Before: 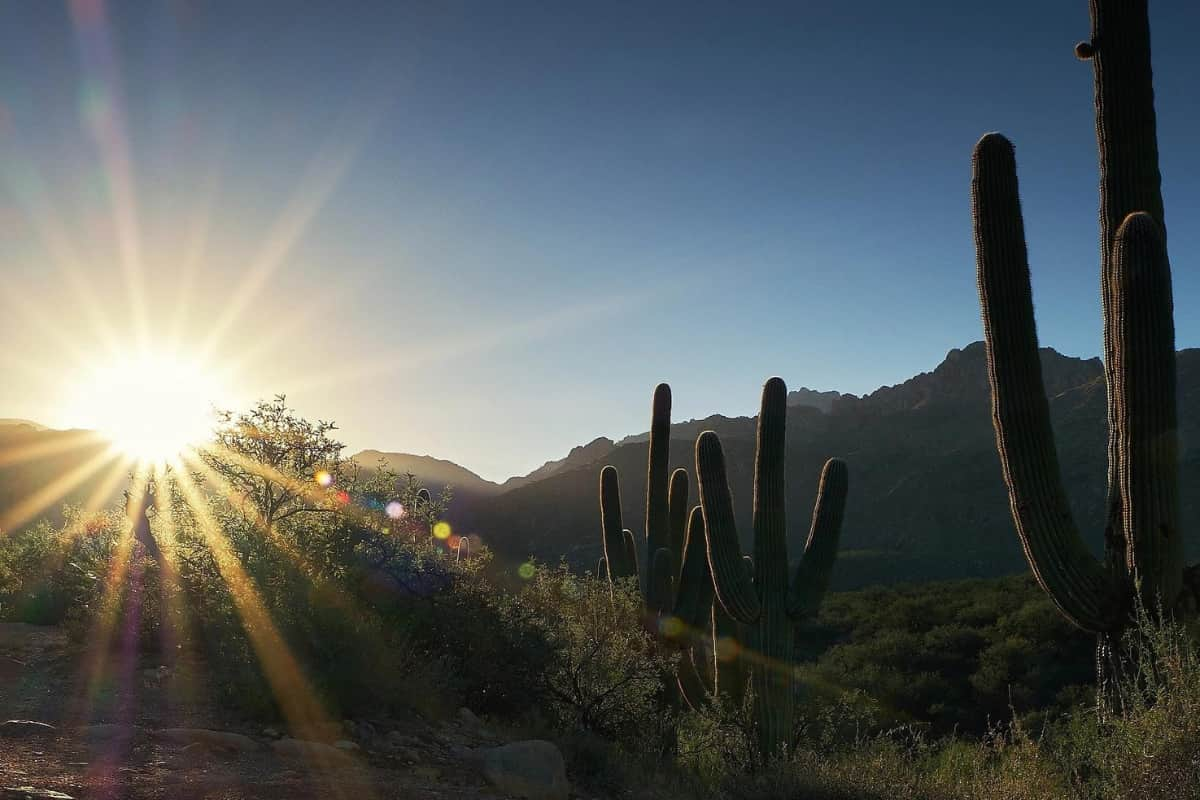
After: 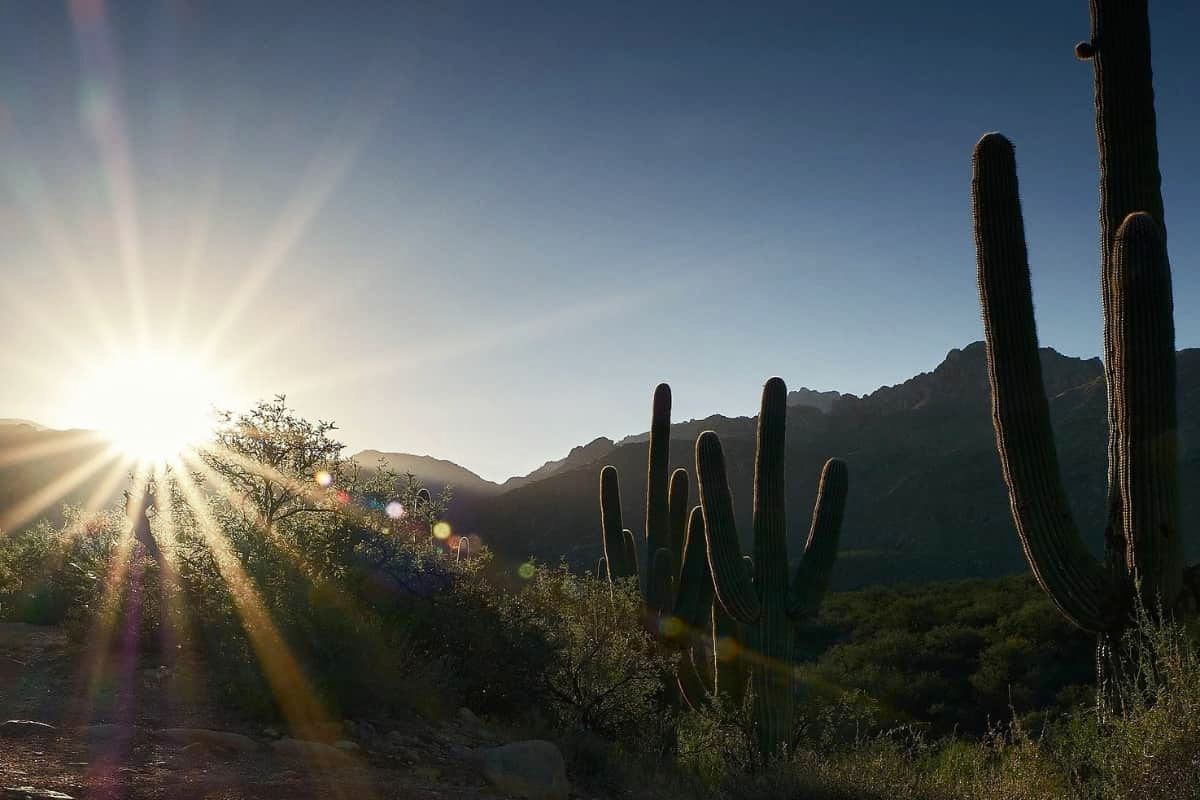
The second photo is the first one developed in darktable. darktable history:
color balance rgb: linear chroma grading › shadows -2.025%, linear chroma grading › highlights -14.19%, linear chroma grading › global chroma -9.395%, linear chroma grading › mid-tones -10.421%, perceptual saturation grading › global saturation 20%, perceptual saturation grading › highlights -25.015%, perceptual saturation grading › shadows 49.522%
contrast brightness saturation: contrast 0.111, saturation -0.178
